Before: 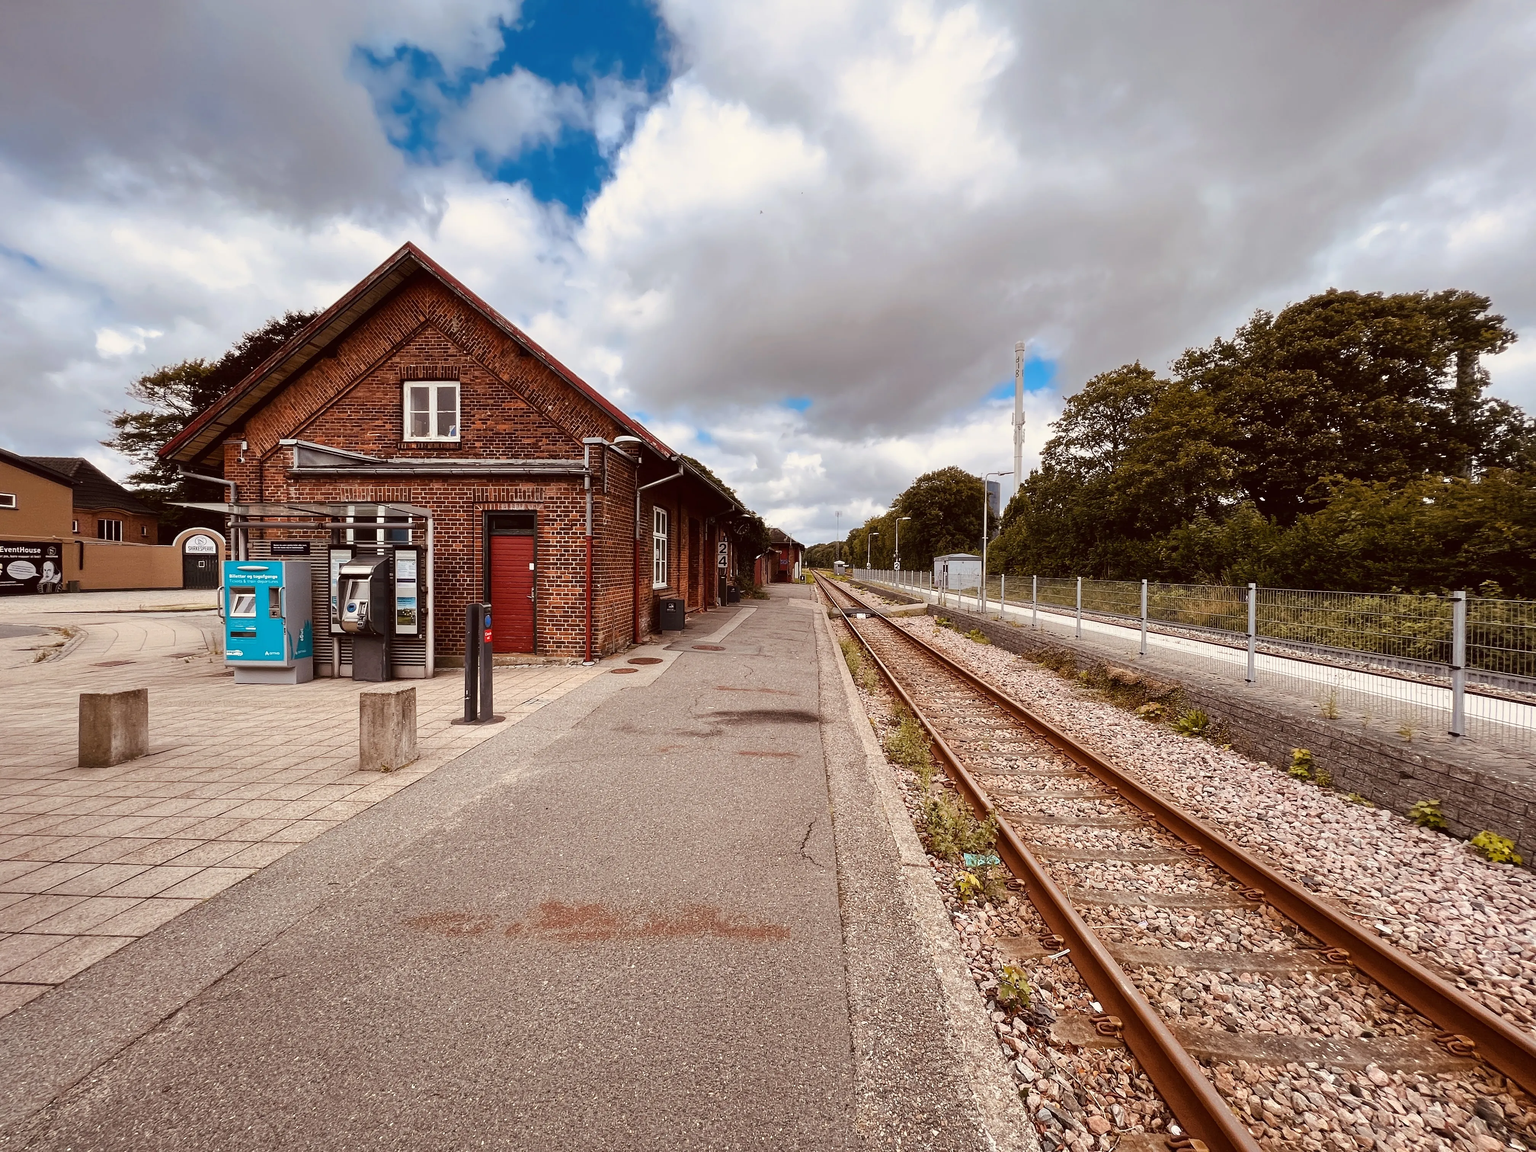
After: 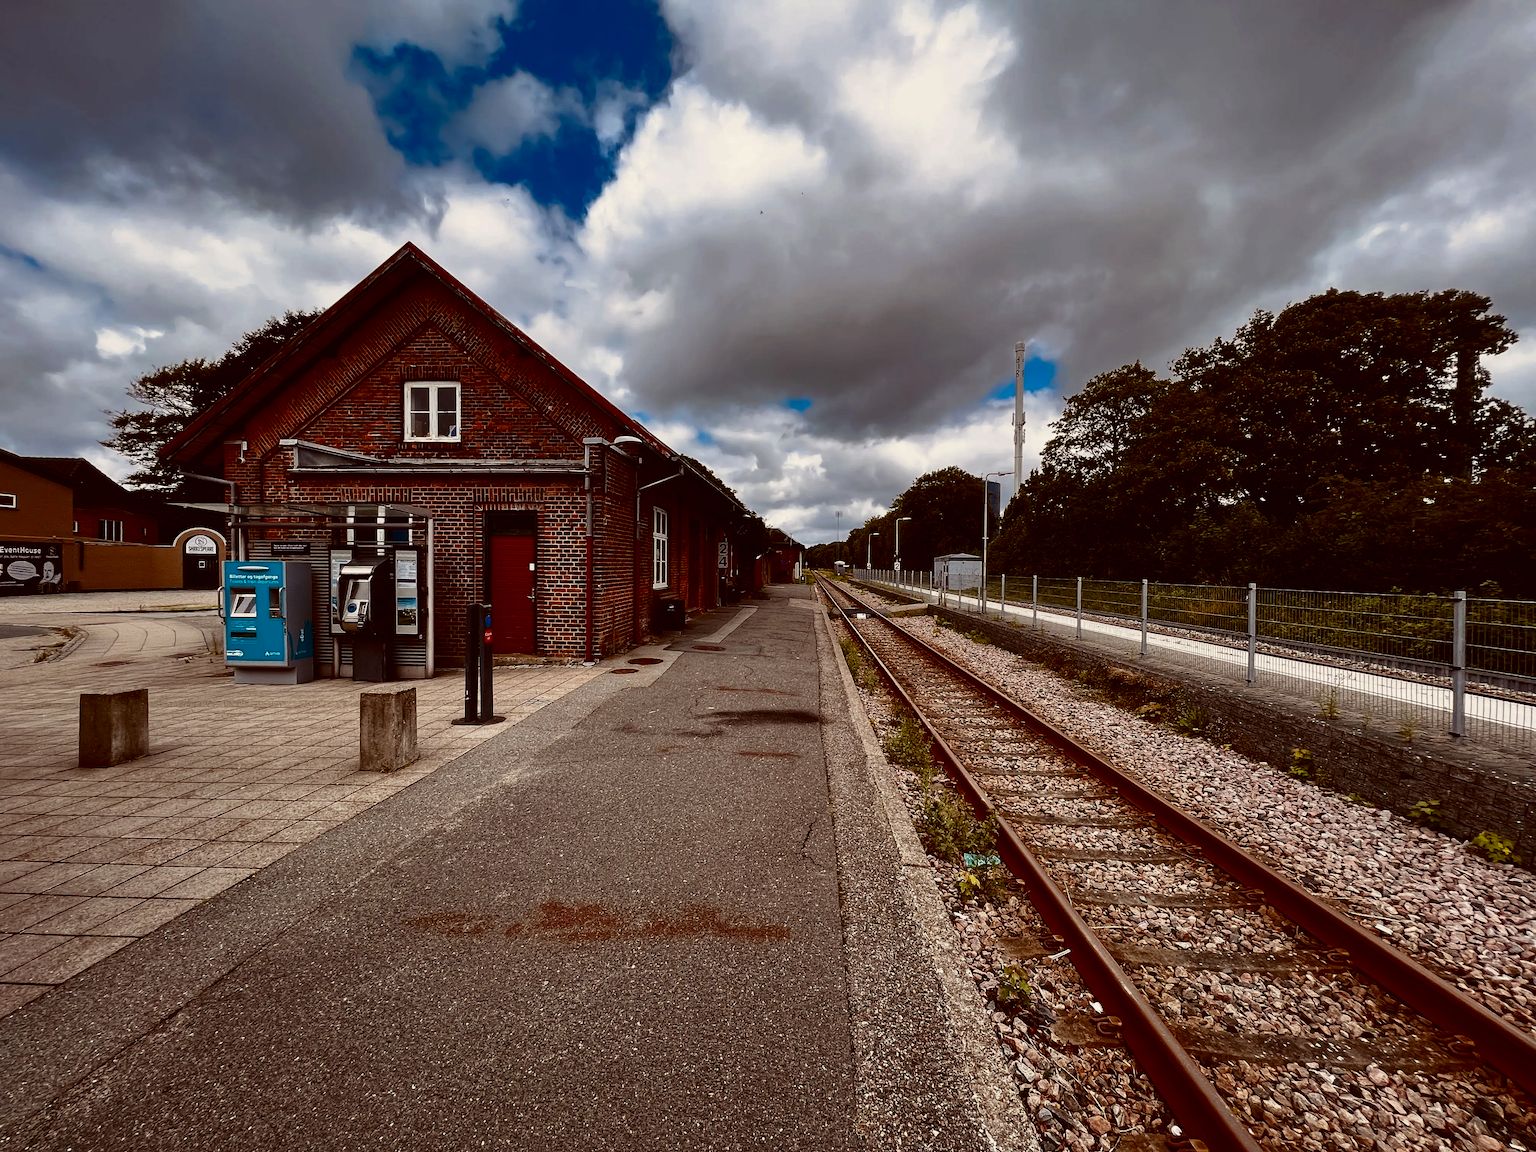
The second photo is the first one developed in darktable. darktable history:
color balance rgb: on, module defaults
contrast brightness saturation: contrast 0.09, brightness -0.59, saturation 0.17
